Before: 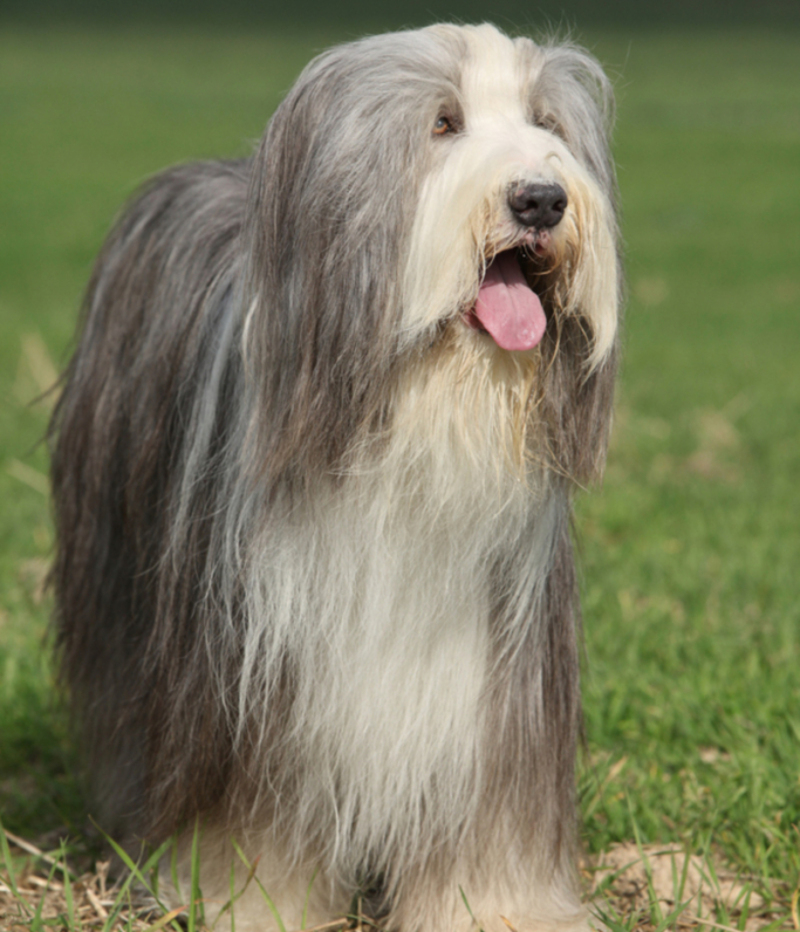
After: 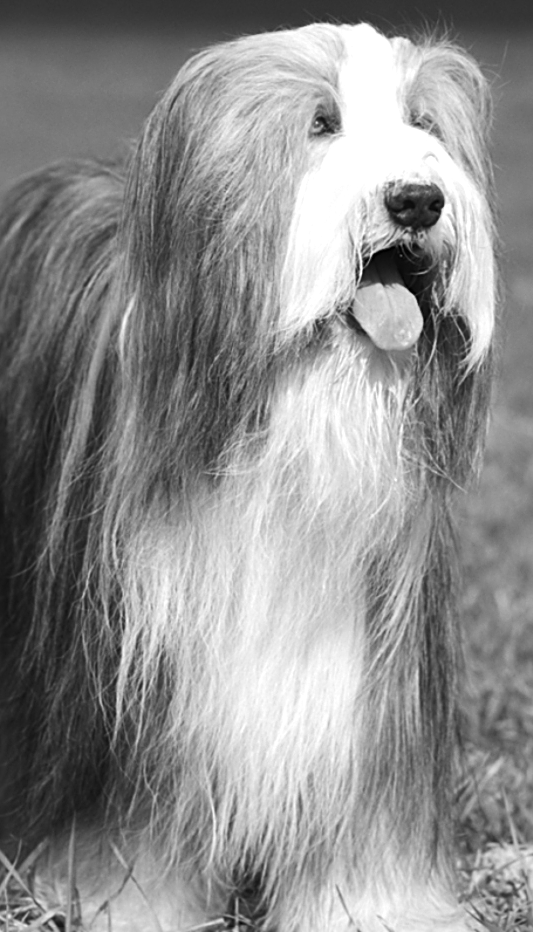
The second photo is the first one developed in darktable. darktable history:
sharpen: on, module defaults
monochrome: on, module defaults
contrast equalizer: y [[0.5, 0.488, 0.462, 0.461, 0.491, 0.5], [0.5 ×6], [0.5 ×6], [0 ×6], [0 ×6]]
tone equalizer: -8 EV -0.75 EV, -7 EV -0.7 EV, -6 EV -0.6 EV, -5 EV -0.4 EV, -3 EV 0.4 EV, -2 EV 0.6 EV, -1 EV 0.7 EV, +0 EV 0.75 EV, edges refinement/feathering 500, mask exposure compensation -1.57 EV, preserve details no
color balance rgb: perceptual saturation grading › global saturation 20%, perceptual saturation grading › highlights -25%, perceptual saturation grading › shadows 25%, global vibrance 50%
crop and rotate: left 15.446%, right 17.836%
white balance: emerald 1
